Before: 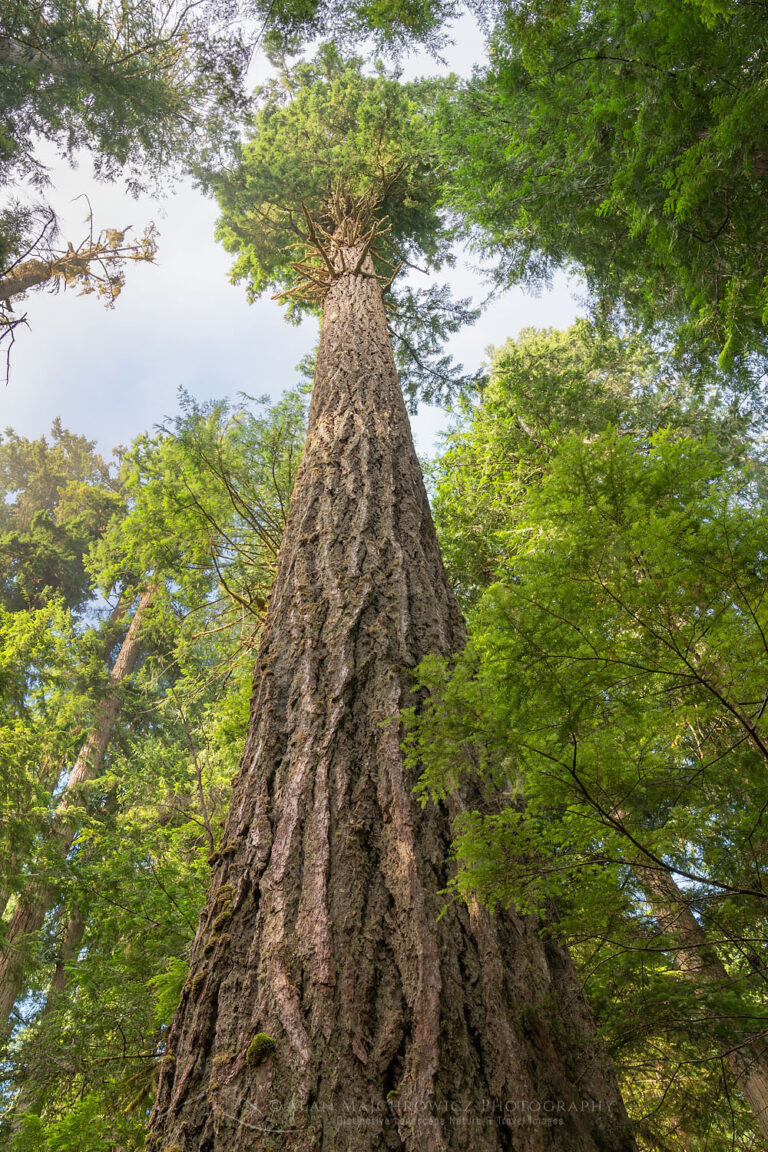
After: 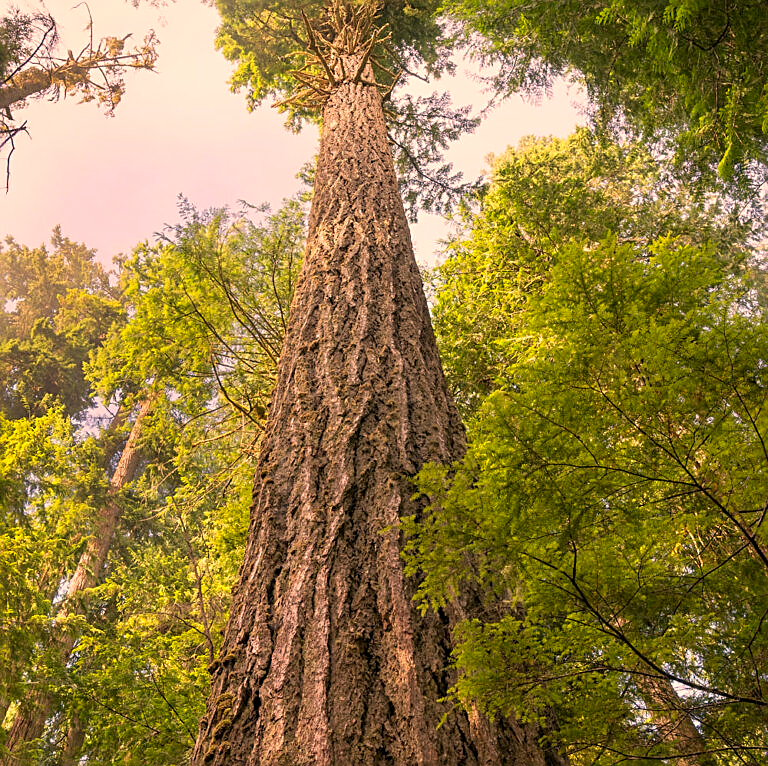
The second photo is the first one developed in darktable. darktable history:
color correction: highlights a* 21.88, highlights b* 22.25
sharpen: on, module defaults
crop: top 16.727%, bottom 16.727%
exposure: black level correction 0.002, exposure 0.15 EV, compensate highlight preservation false
